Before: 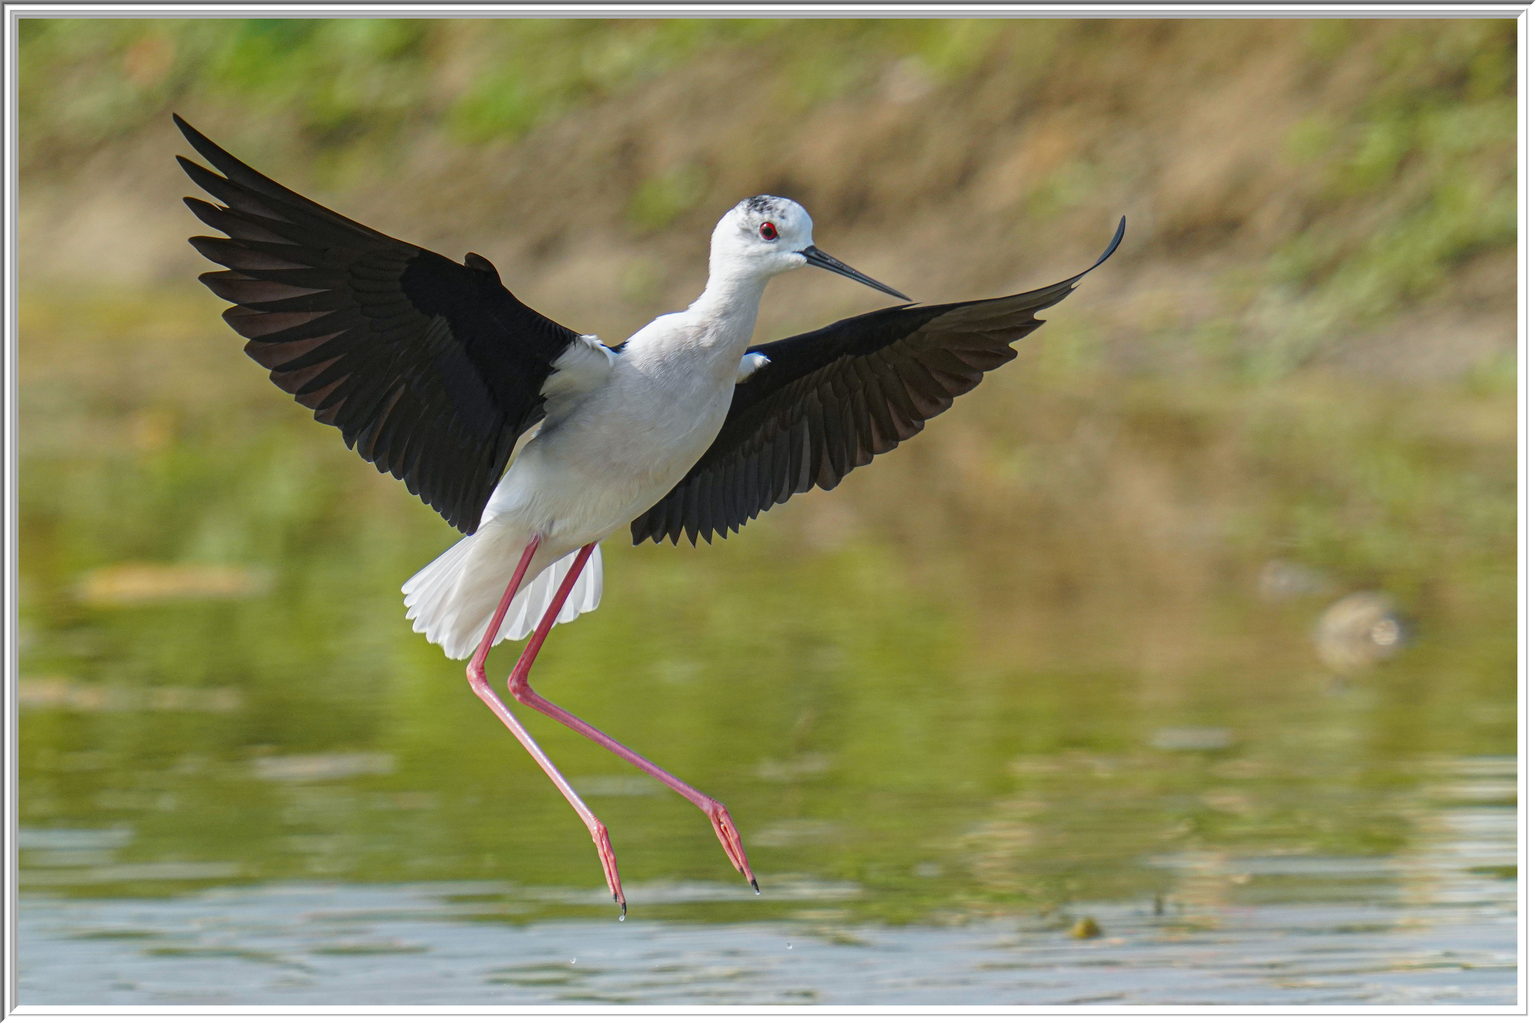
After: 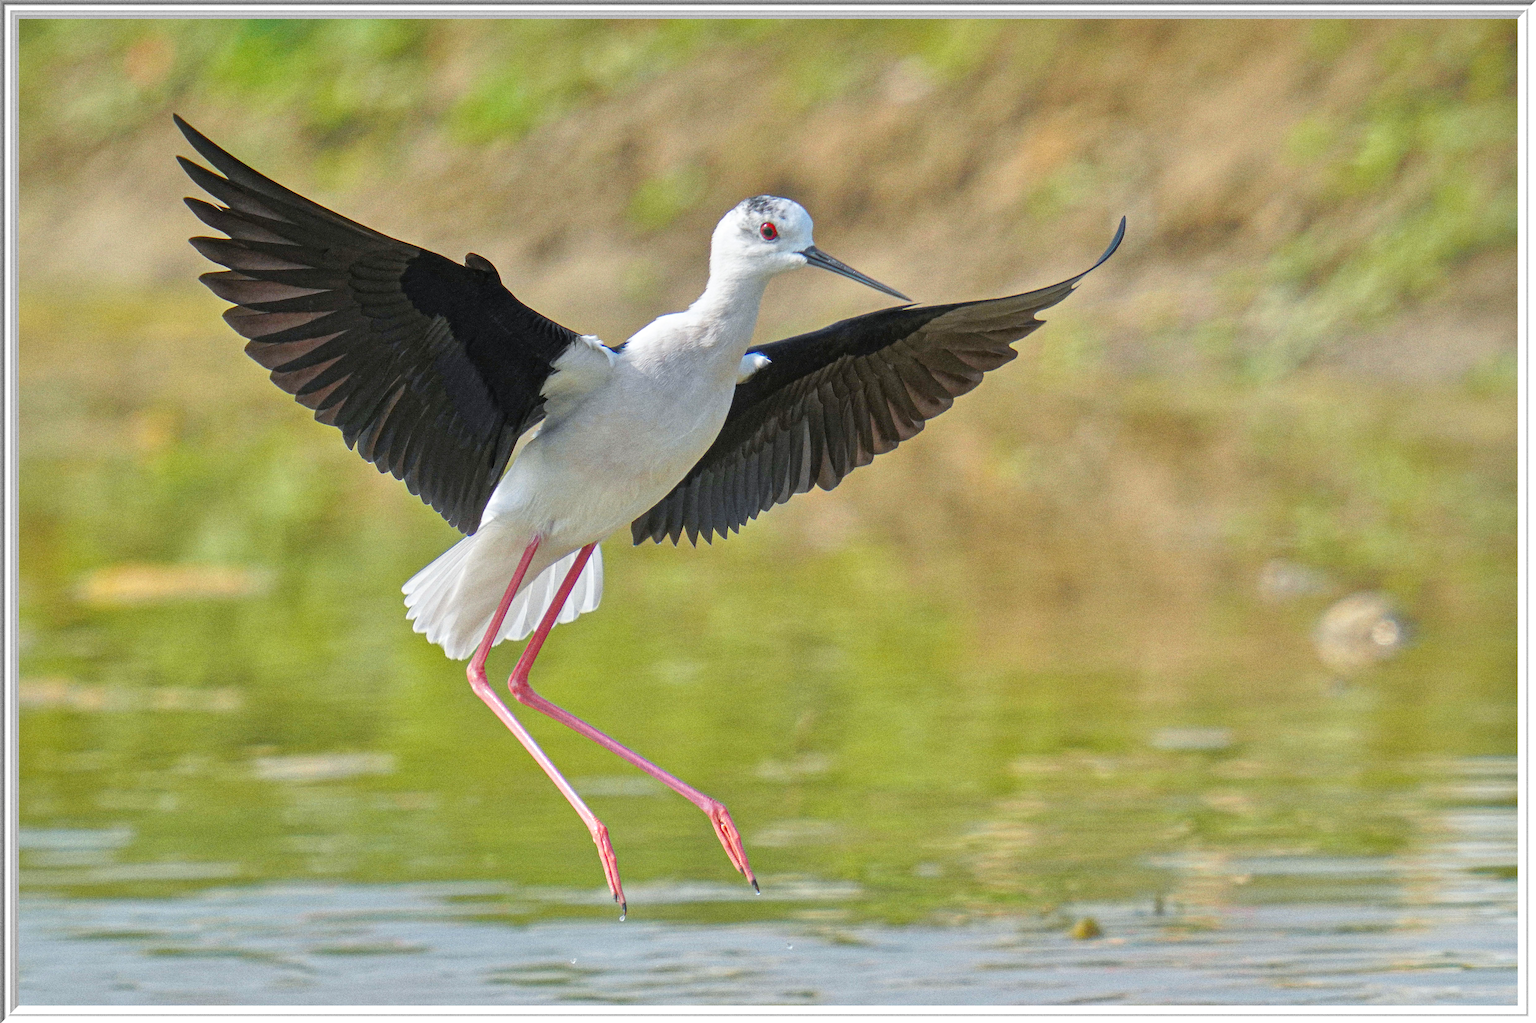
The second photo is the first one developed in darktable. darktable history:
grain: coarseness 0.09 ISO, strength 40%
tone equalizer: -7 EV 0.15 EV, -6 EV 0.6 EV, -5 EV 1.15 EV, -4 EV 1.33 EV, -3 EV 1.15 EV, -2 EV 0.6 EV, -1 EV 0.15 EV, mask exposure compensation -0.5 EV
